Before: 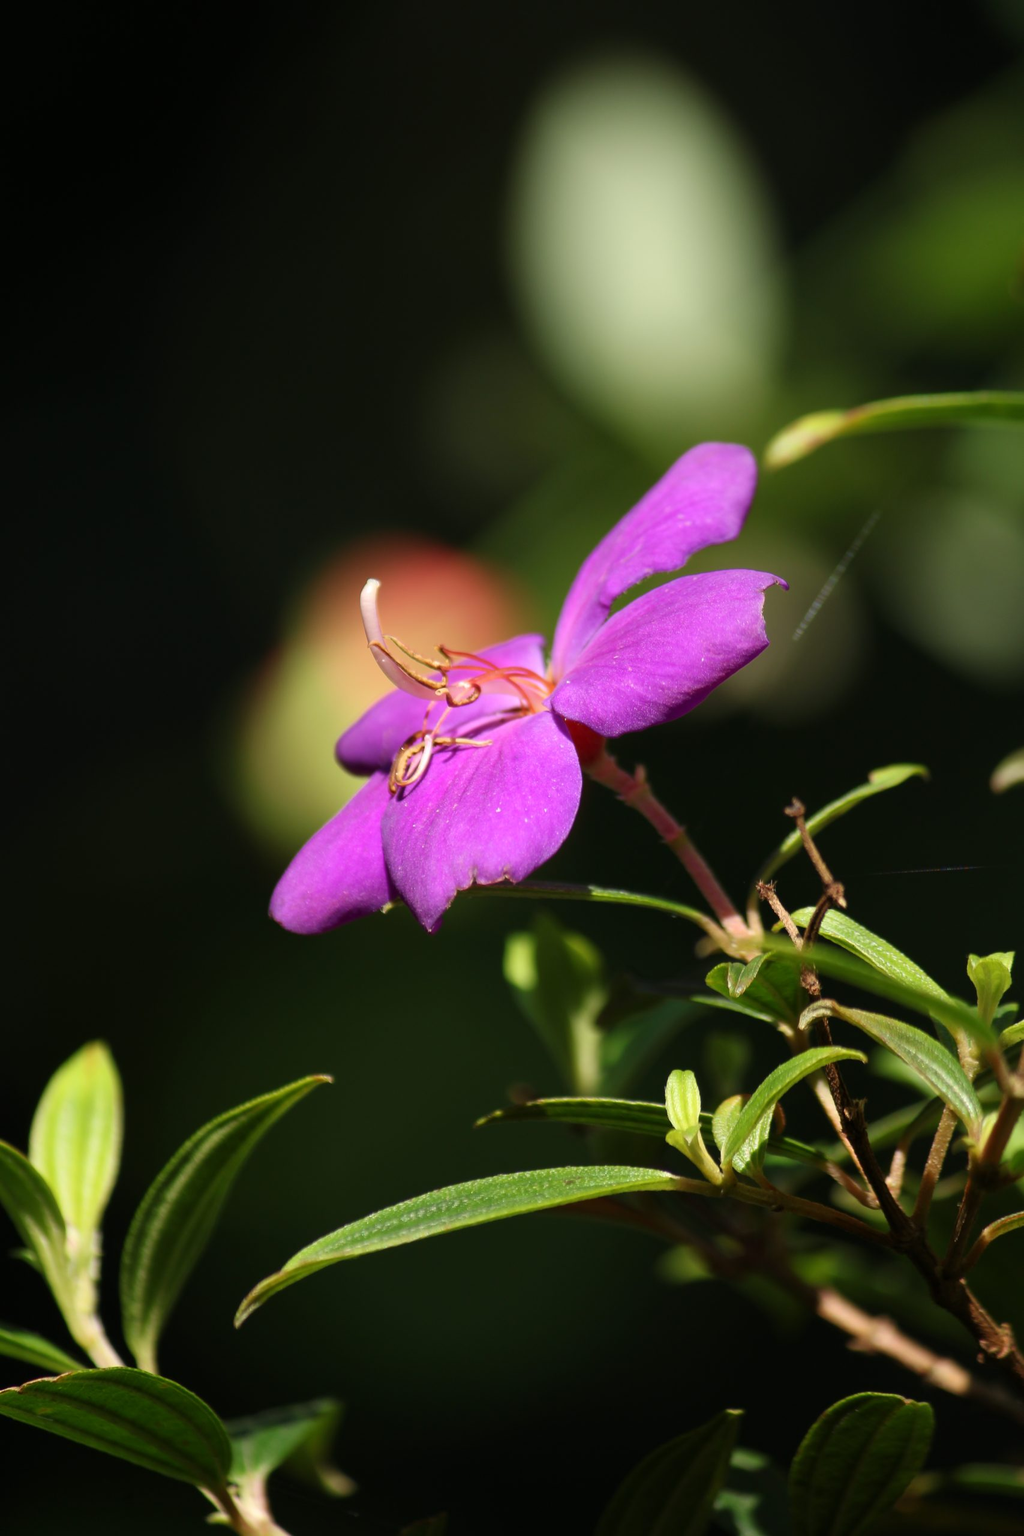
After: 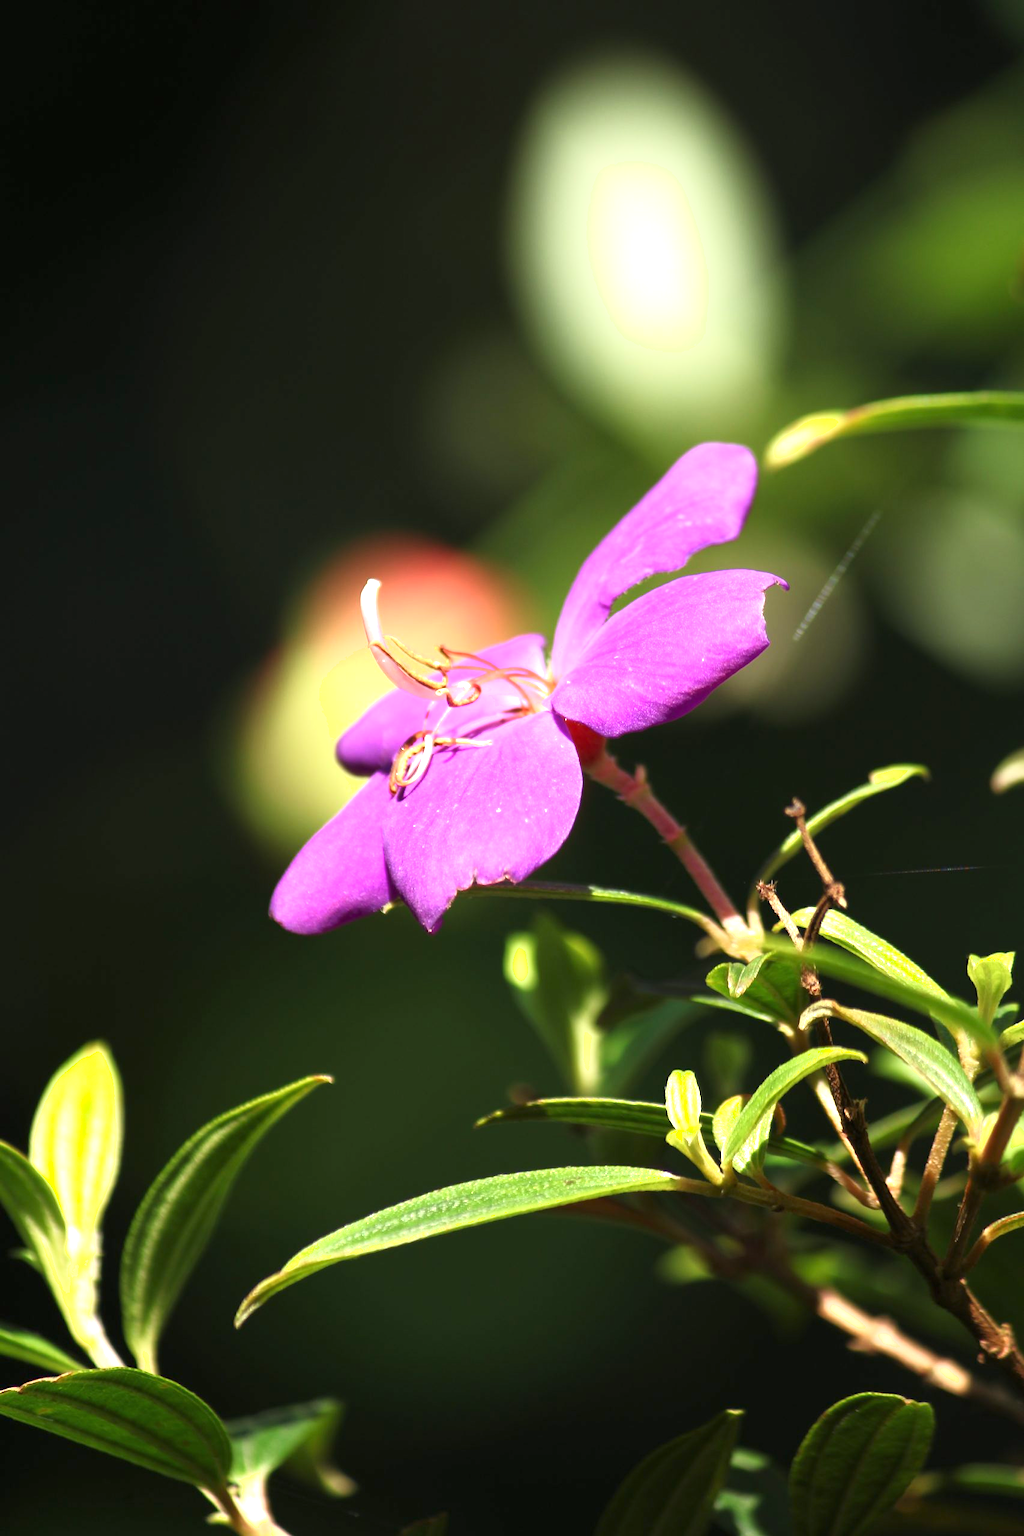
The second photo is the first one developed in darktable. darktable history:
shadows and highlights: shadows -1.45, highlights 40.2
exposure: black level correction 0, exposure 1.107 EV, compensate highlight preservation false
